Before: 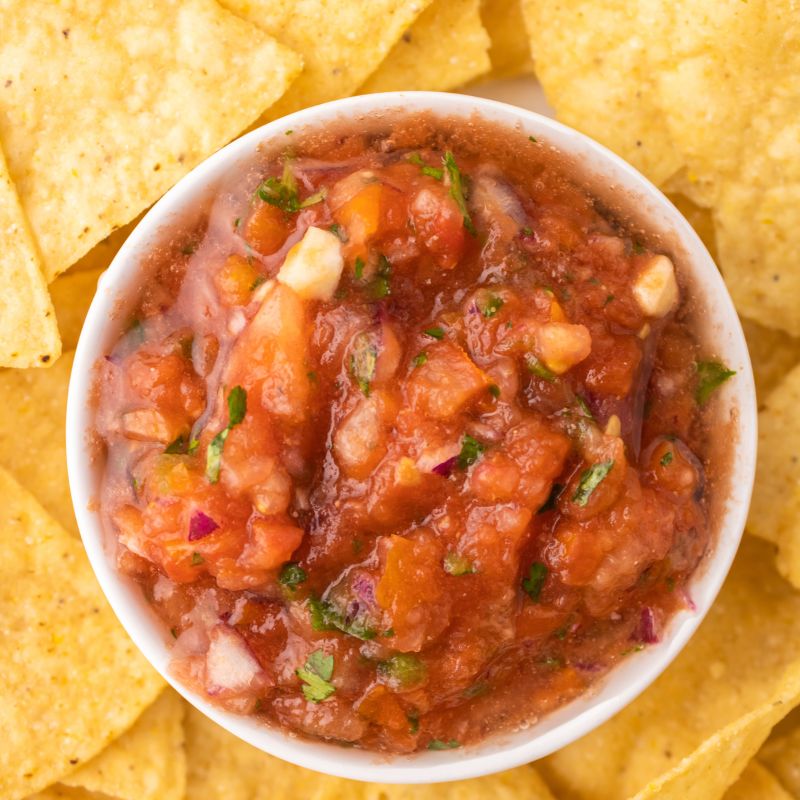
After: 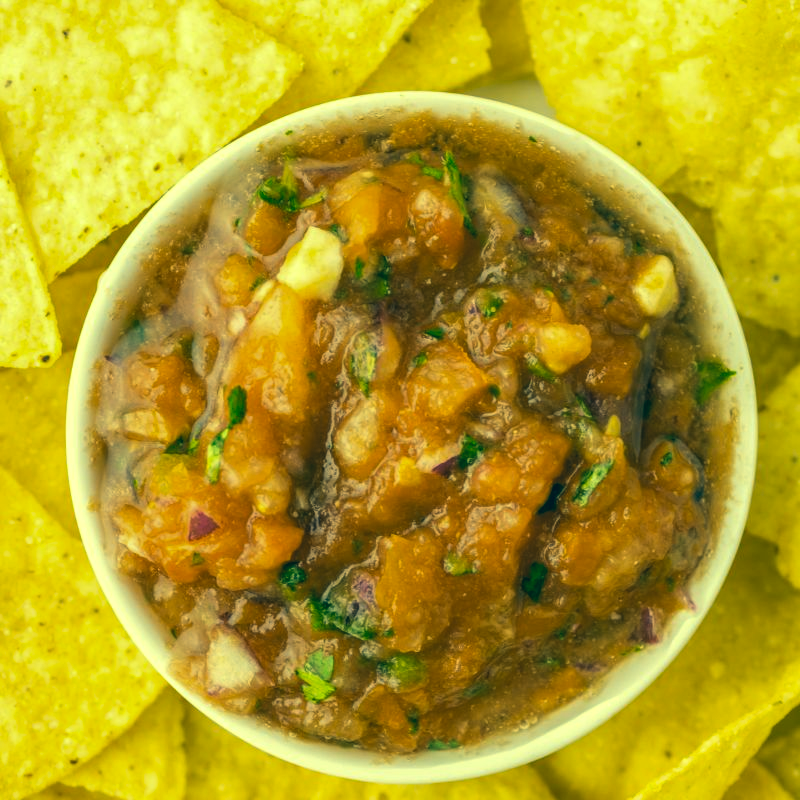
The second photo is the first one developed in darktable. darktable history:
local contrast: on, module defaults
color correction: highlights a* -15.58, highlights b* 40, shadows a* -40, shadows b* -26.18
